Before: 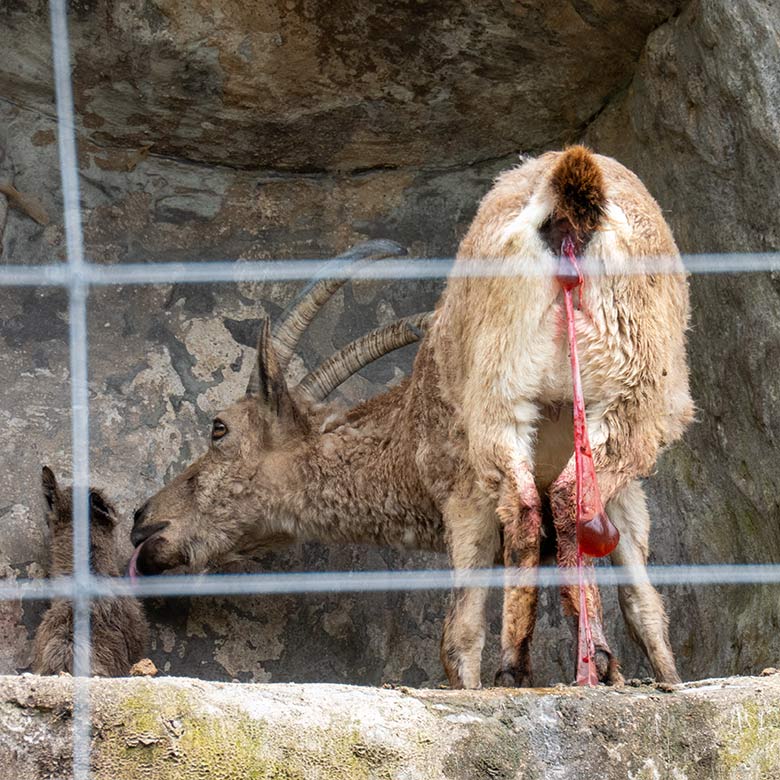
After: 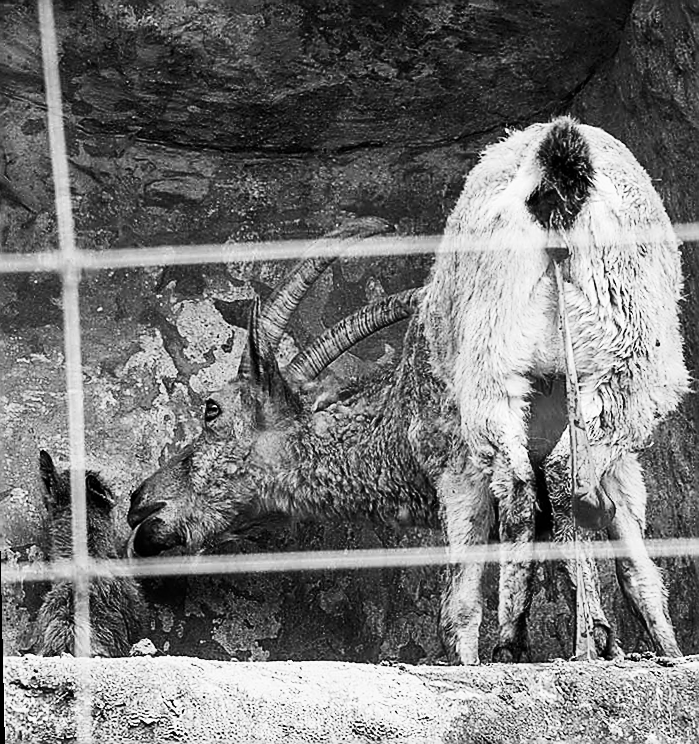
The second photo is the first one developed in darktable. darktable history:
crop: right 9.509%, bottom 0.031%
sharpen: radius 1.4, amount 1.25, threshold 0.7
contrast brightness saturation: contrast 0.28
rotate and perspective: rotation -1.32°, lens shift (horizontal) -0.031, crop left 0.015, crop right 0.985, crop top 0.047, crop bottom 0.982
shadows and highlights: shadows 20.91, highlights -35.45, soften with gaussian
monochrome: a 32, b 64, size 2.3
white balance: red 1.188, blue 1.11
velvia: strength 27%
